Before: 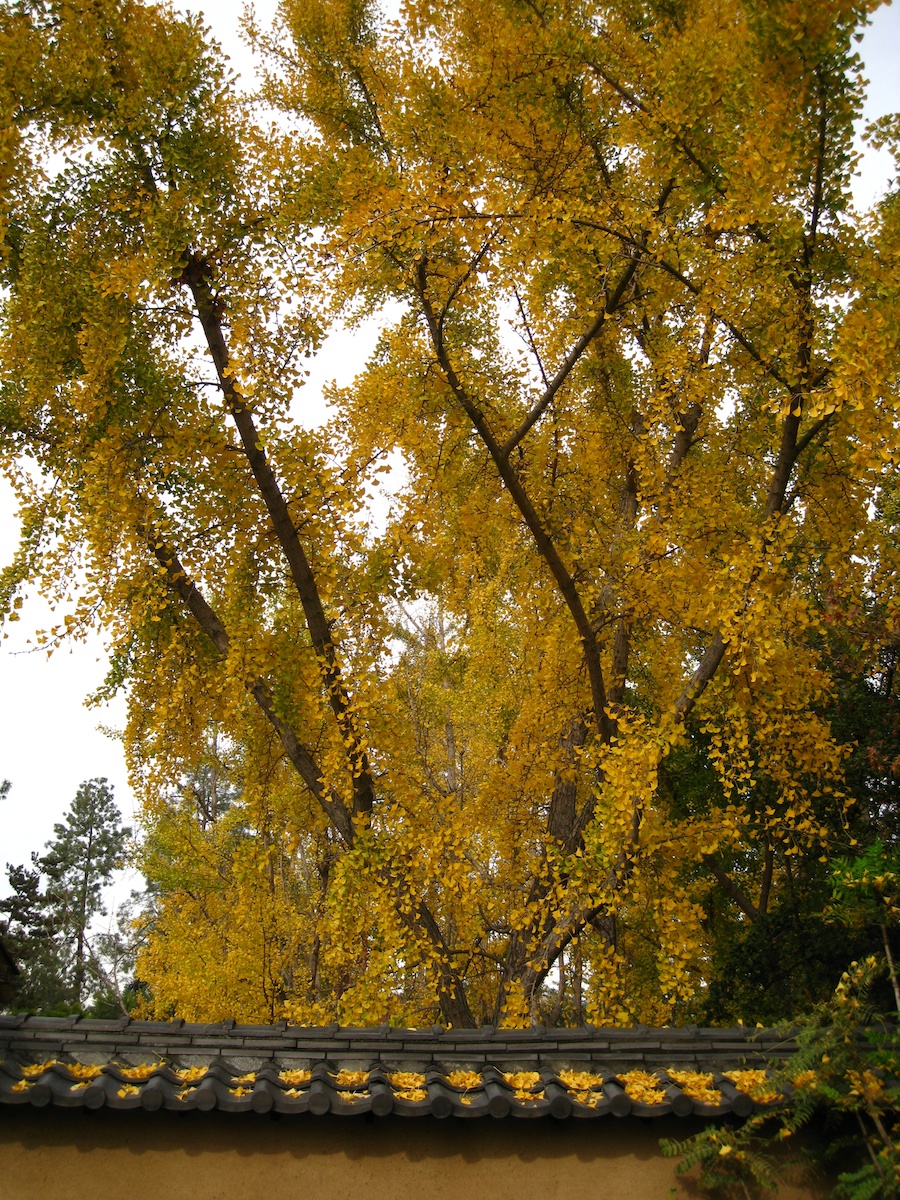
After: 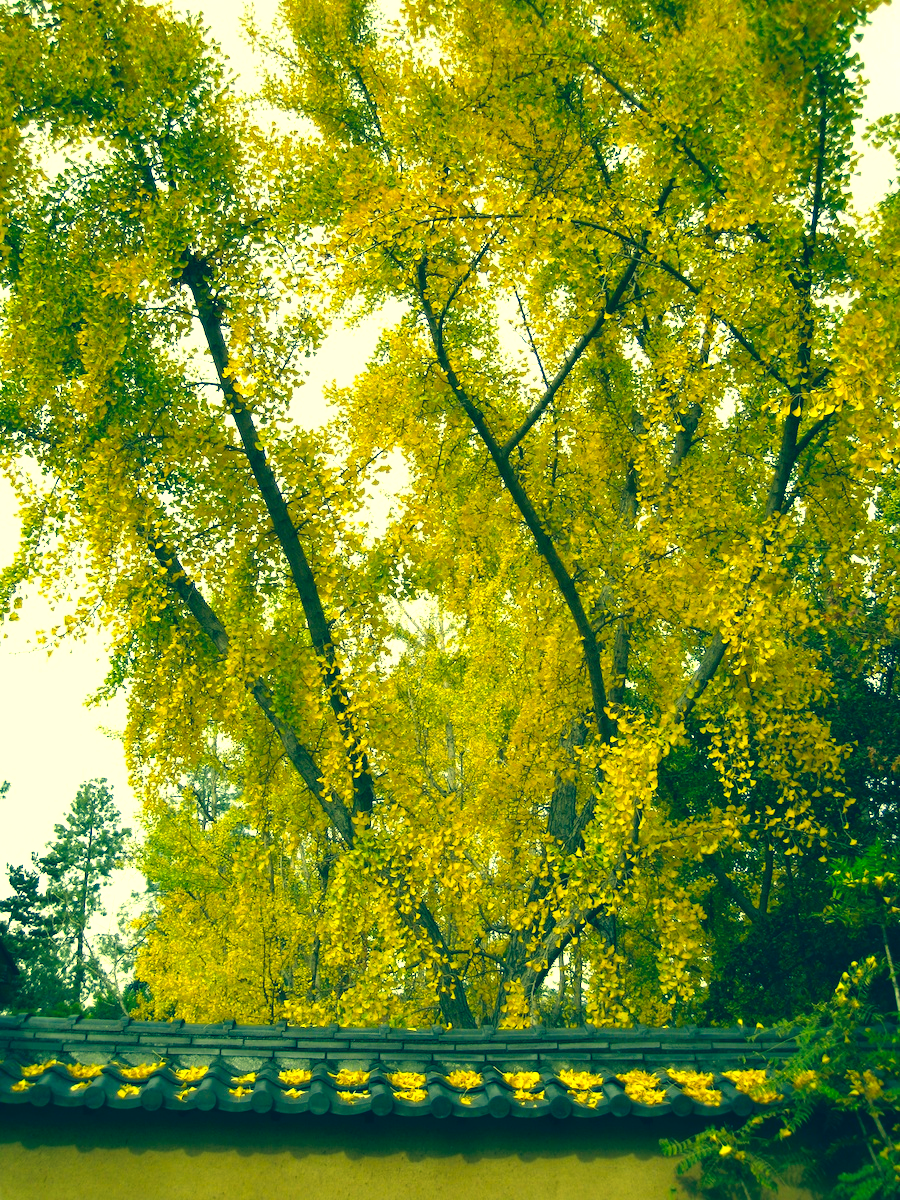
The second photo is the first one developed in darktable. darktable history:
exposure: black level correction 0, exposure 1.1 EV, compensate exposure bias true, compensate highlight preservation false
color correction: highlights a* -15.58, highlights b* 40, shadows a* -40, shadows b* -26.18
